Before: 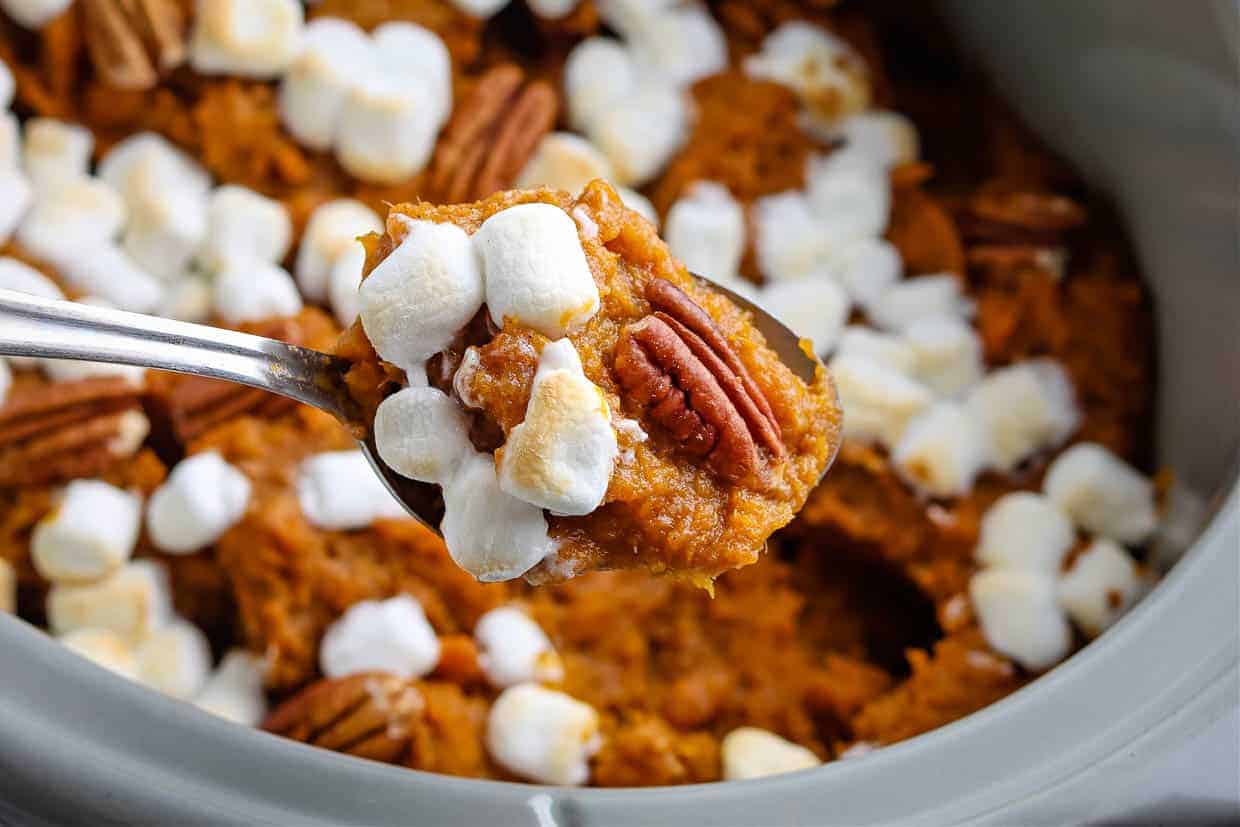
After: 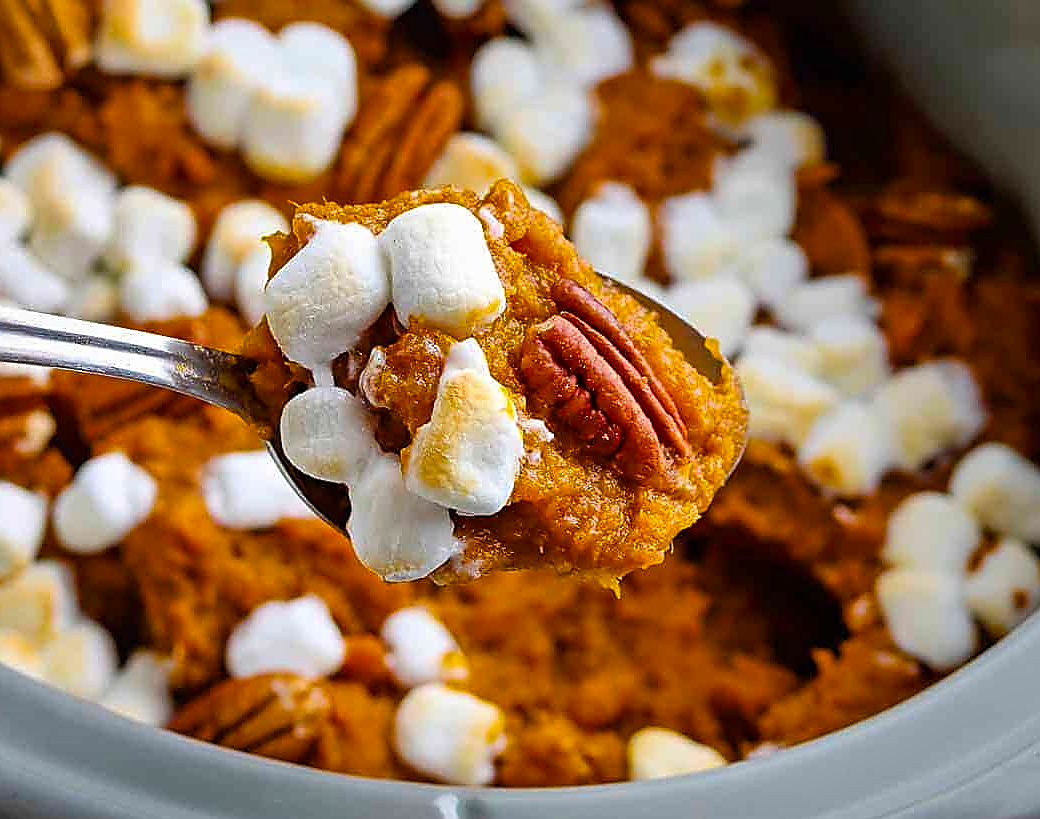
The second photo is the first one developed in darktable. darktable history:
crop: left 7.598%, right 7.873%
sharpen: radius 1.4, amount 1.25, threshold 0.7
color balance rgb: linear chroma grading › global chroma 15%, perceptual saturation grading › global saturation 30%
shadows and highlights: shadows 20.91, highlights -82.73, soften with gaussian
